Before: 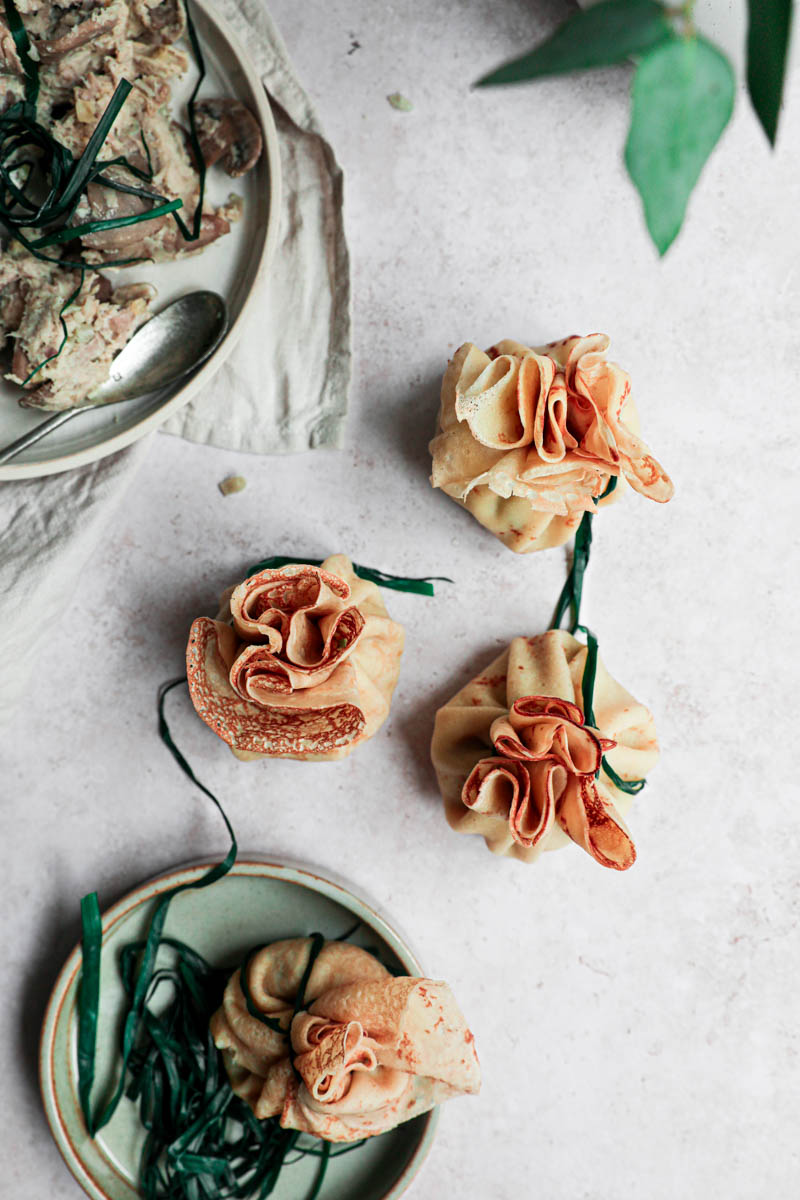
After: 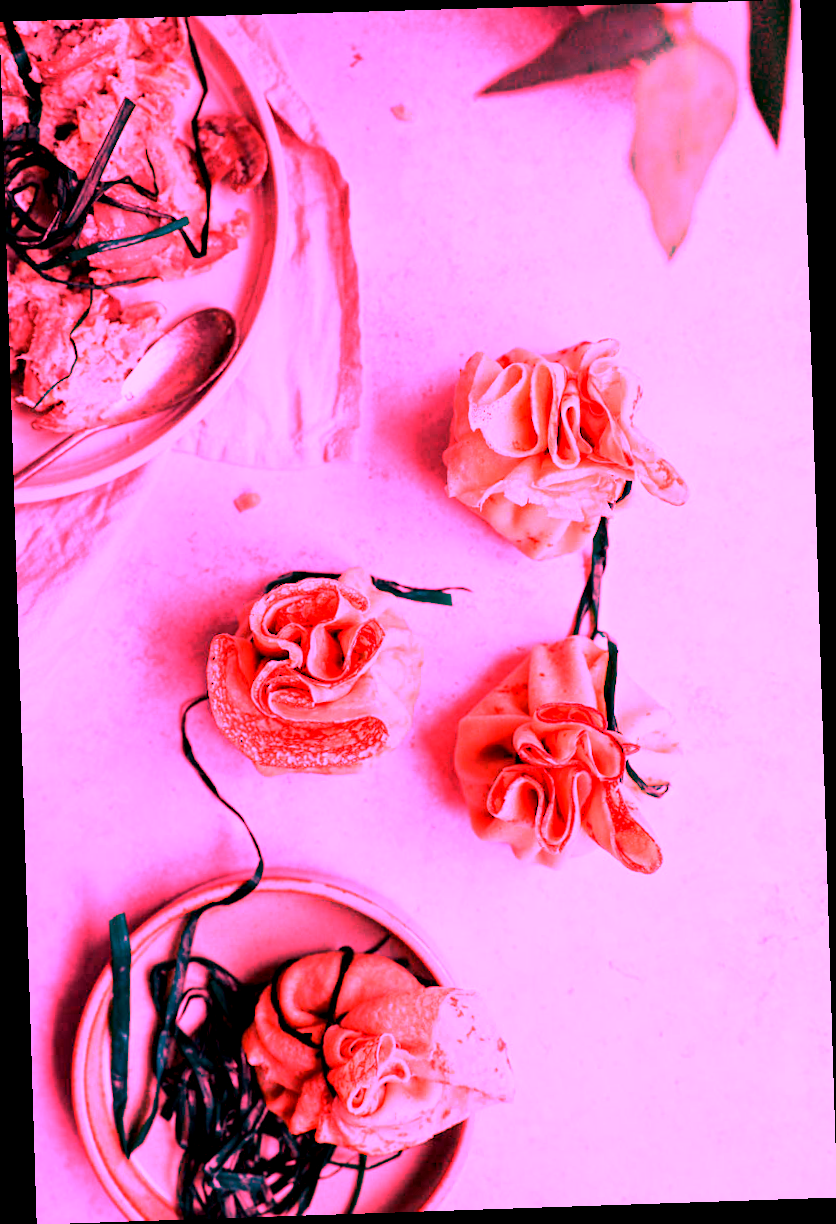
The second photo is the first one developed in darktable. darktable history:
white balance: red 4.26, blue 1.802
exposure: black level correction 0.009, exposure -0.637 EV, compensate highlight preservation false
rotate and perspective: rotation -1.77°, lens shift (horizontal) 0.004, automatic cropping off
